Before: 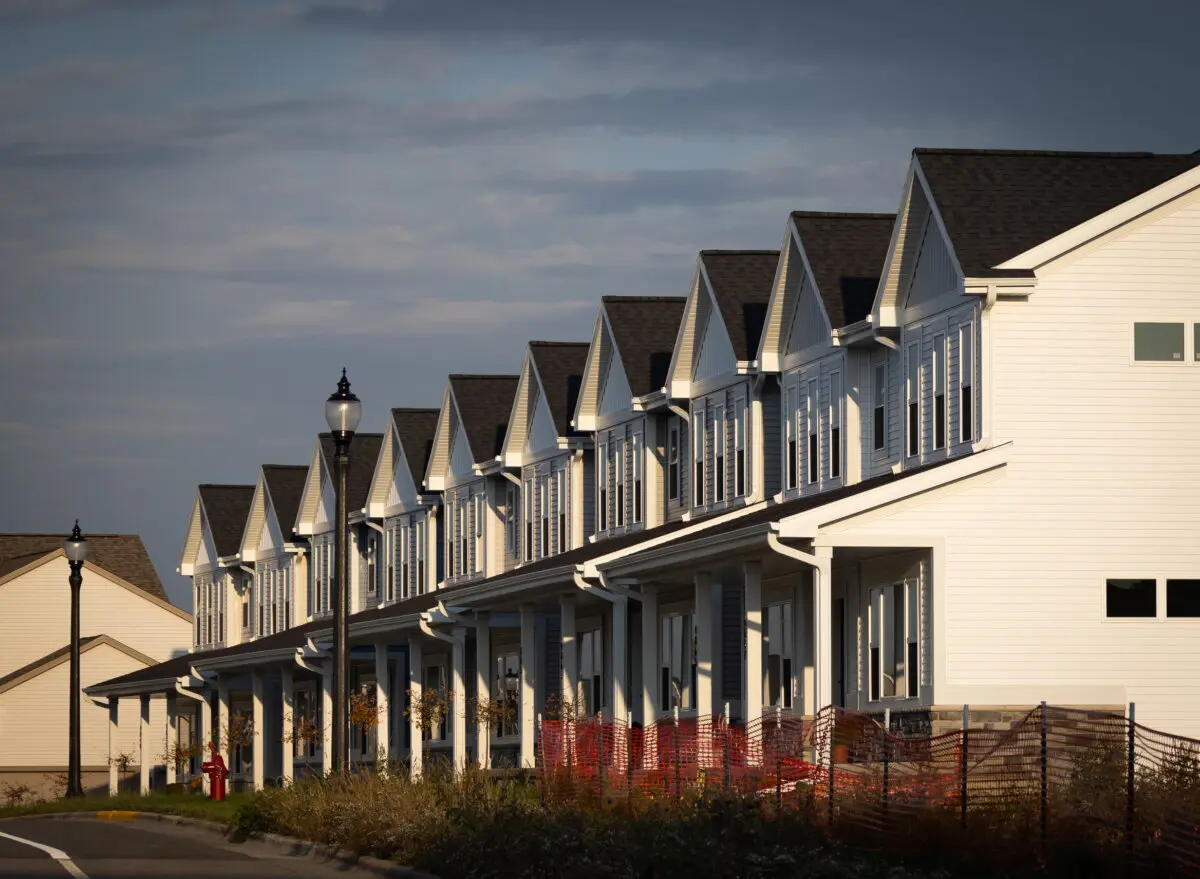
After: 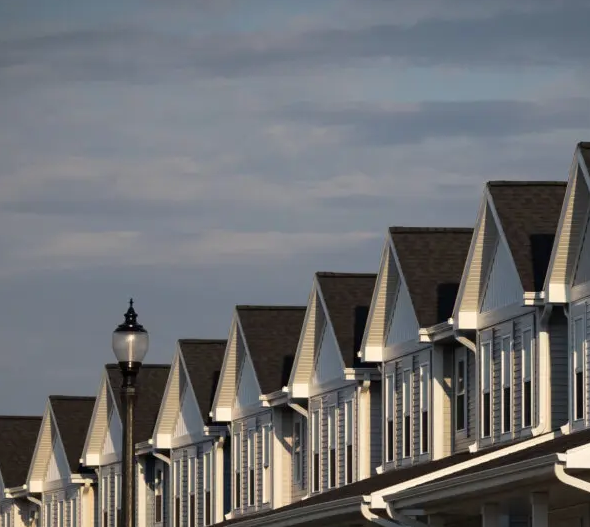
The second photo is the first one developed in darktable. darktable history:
tone equalizer: edges refinement/feathering 500, mask exposure compensation -1.57 EV, preserve details no
contrast brightness saturation: saturation -0.061
crop: left 17.771%, top 7.869%, right 33.044%, bottom 32.118%
